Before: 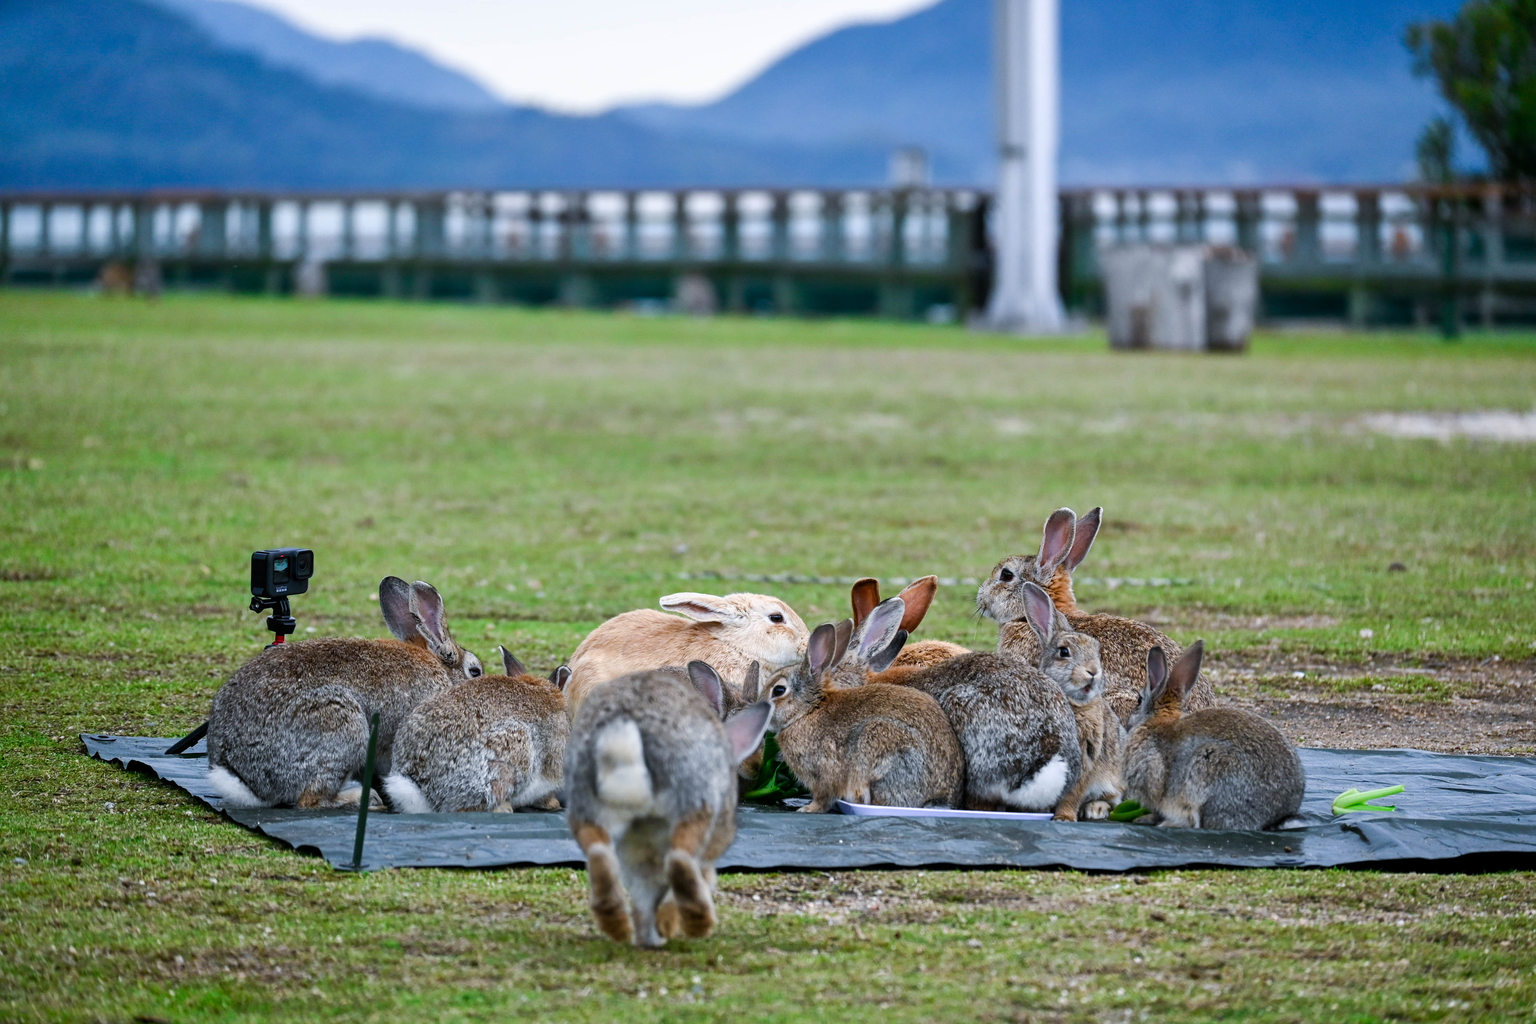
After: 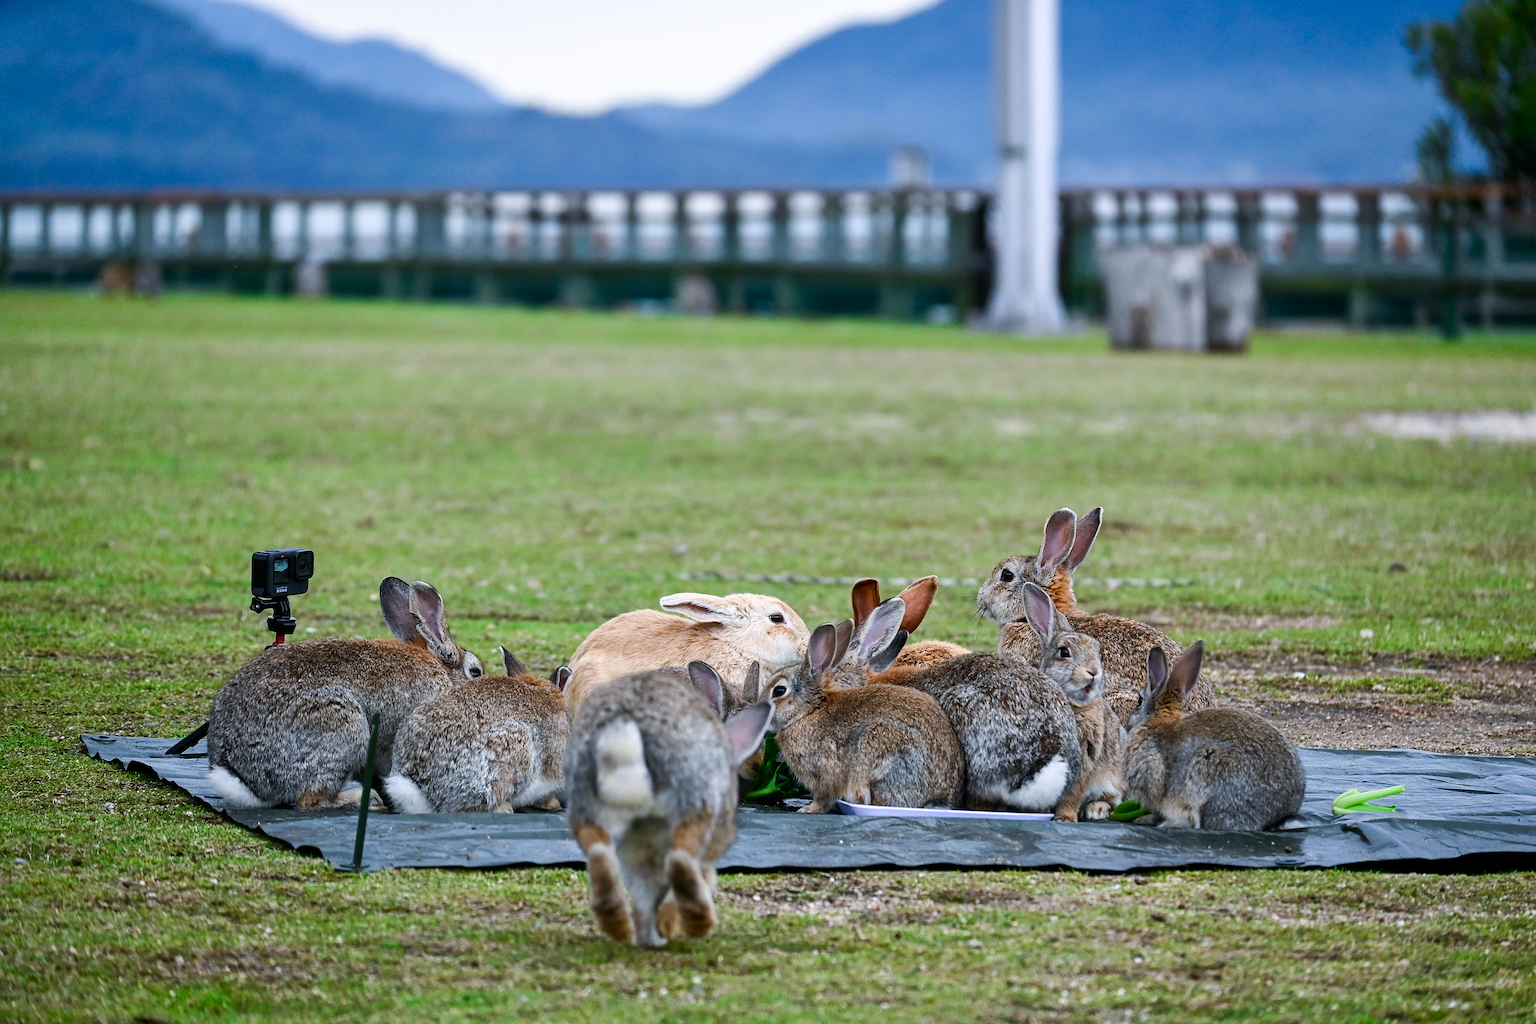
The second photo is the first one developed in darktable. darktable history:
sharpen: on, module defaults
contrast brightness saturation: contrast 0.085, saturation 0.016
